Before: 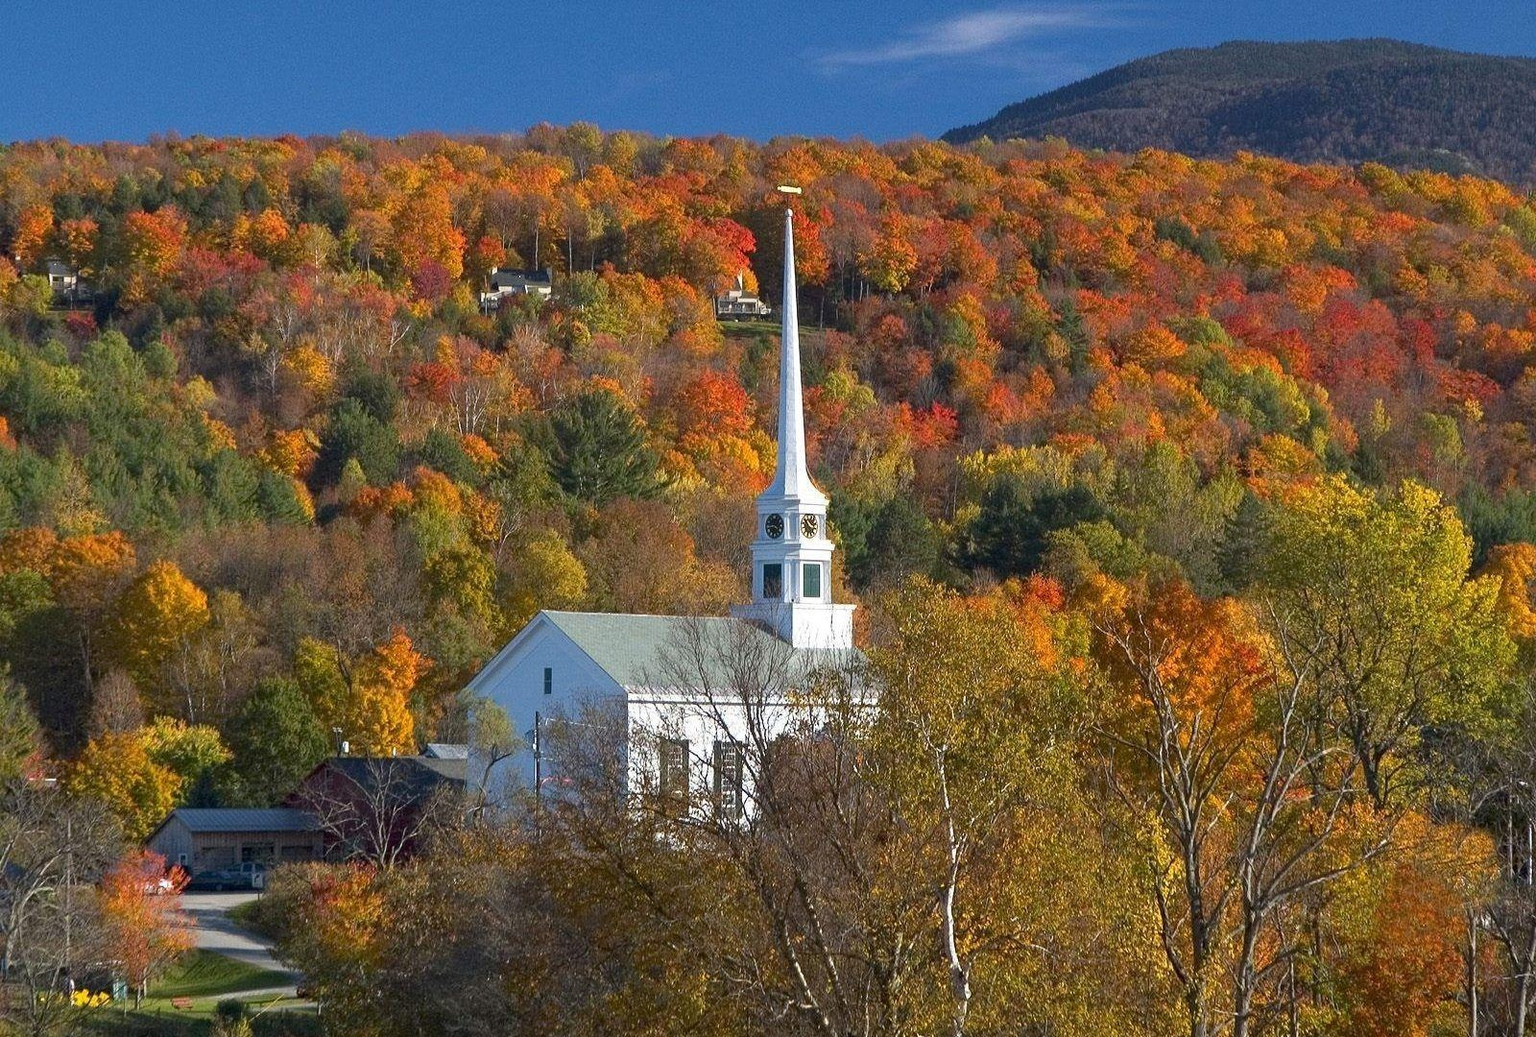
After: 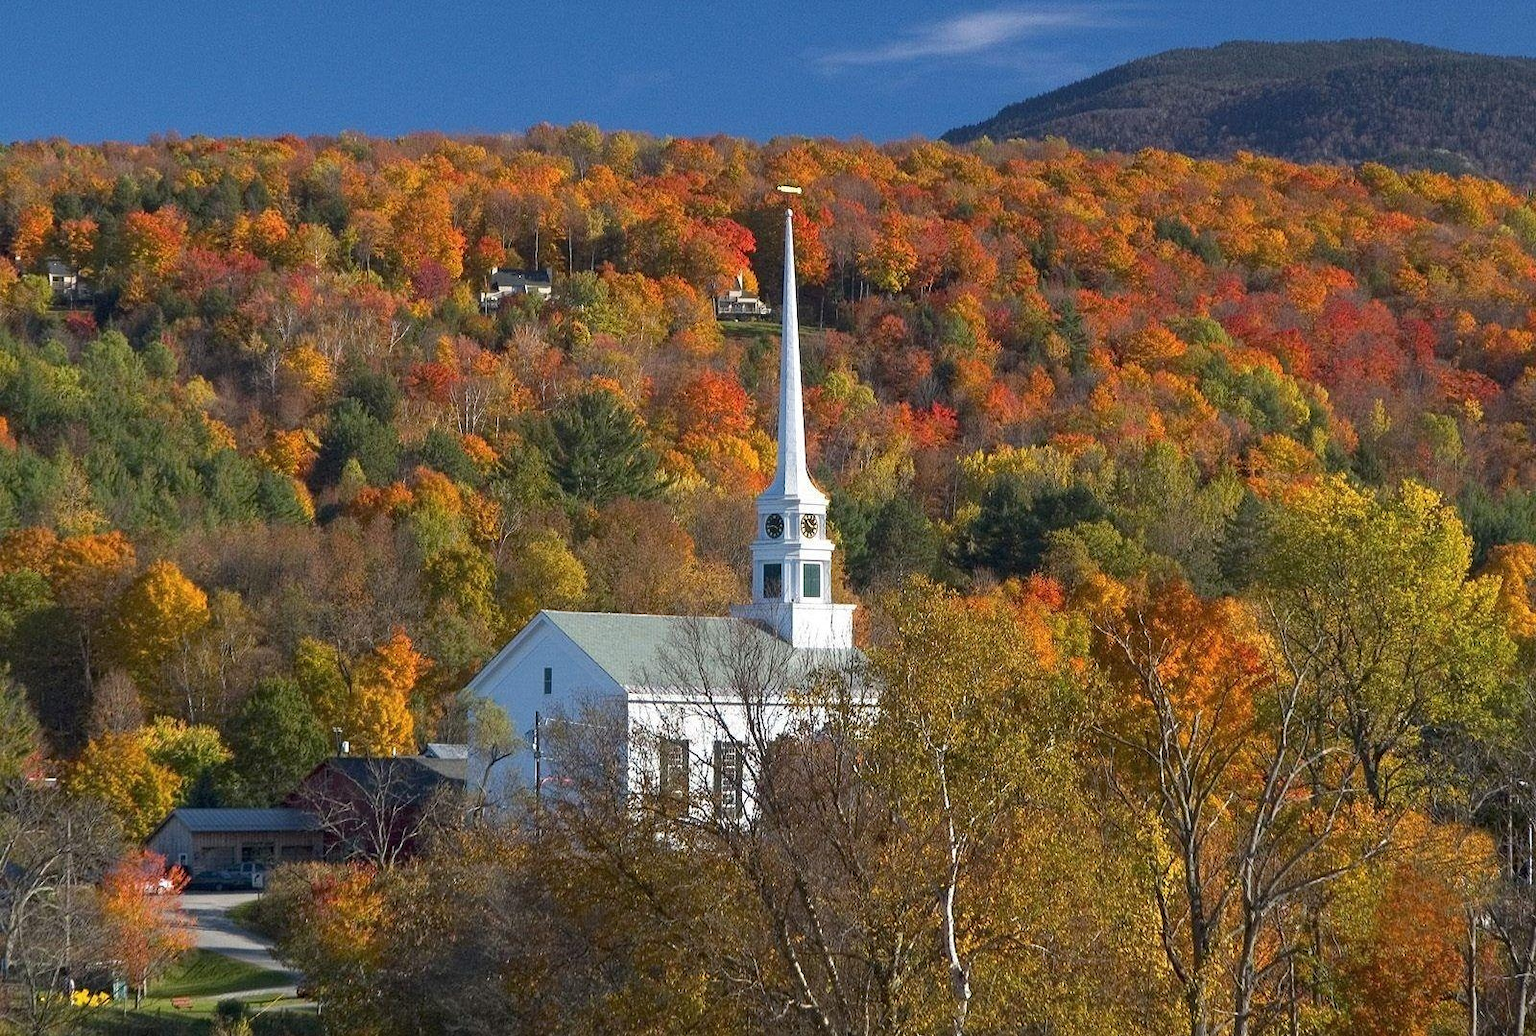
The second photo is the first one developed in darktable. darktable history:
contrast brightness saturation: saturation -0.027
